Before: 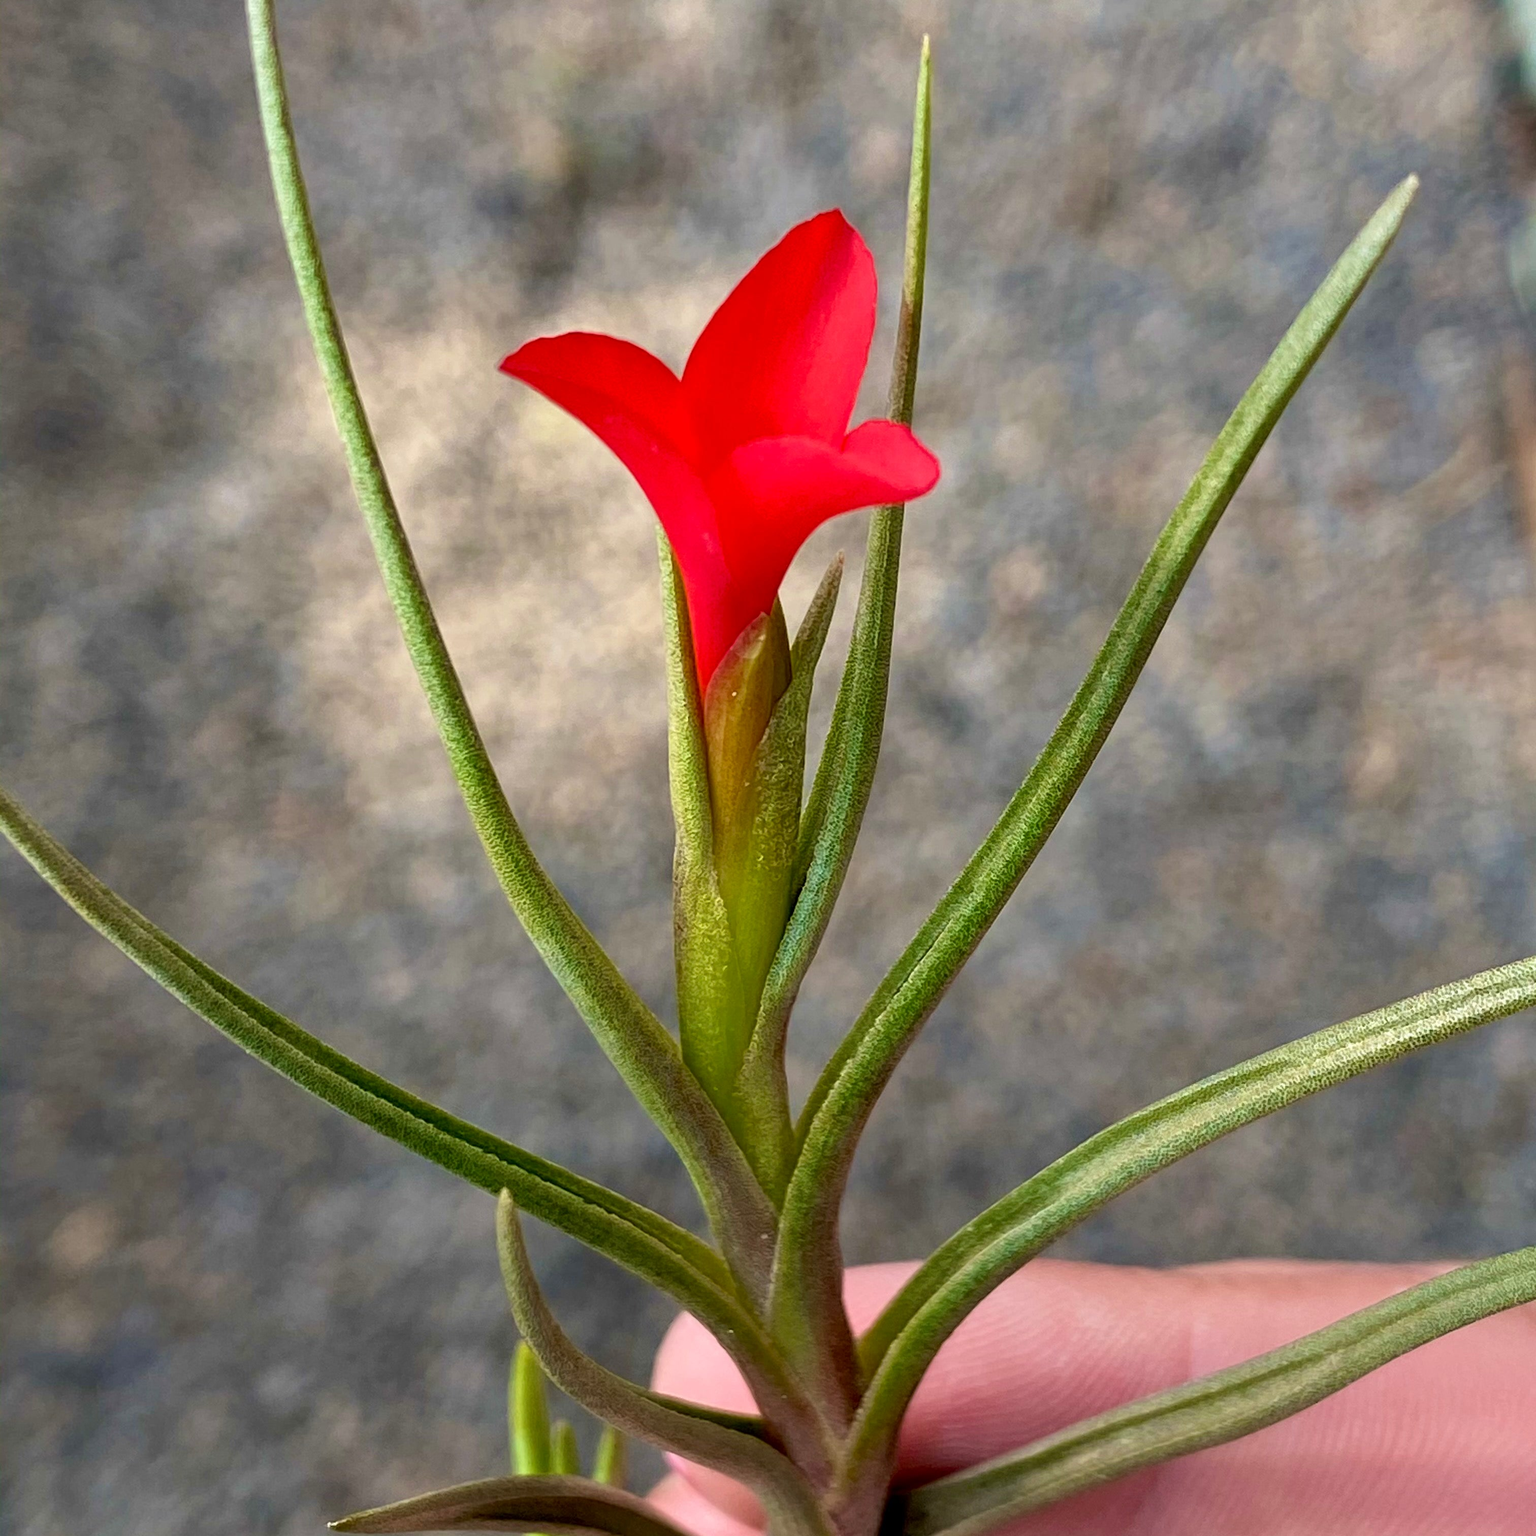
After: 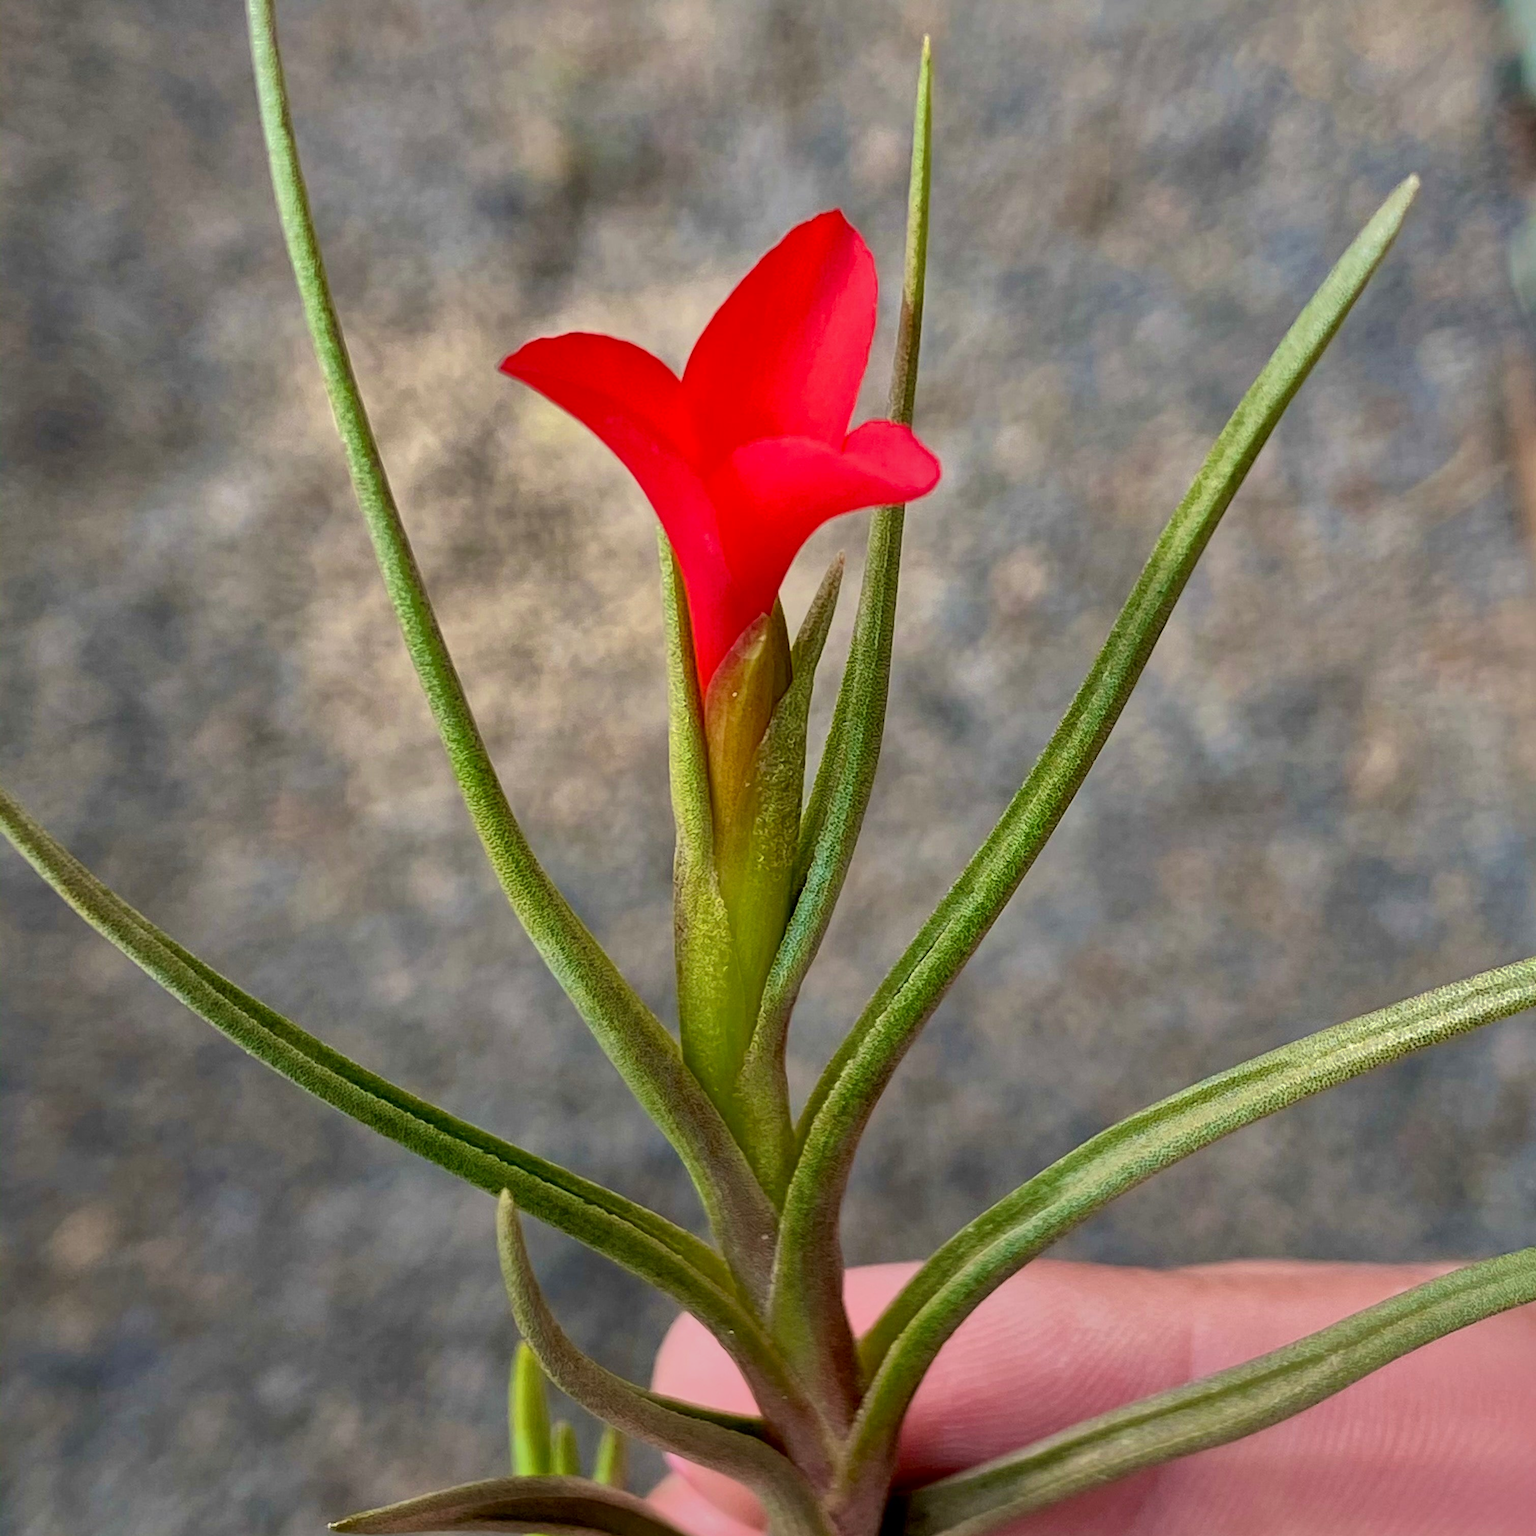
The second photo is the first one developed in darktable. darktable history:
shadows and highlights: shadows -19.91, highlights -73.15
